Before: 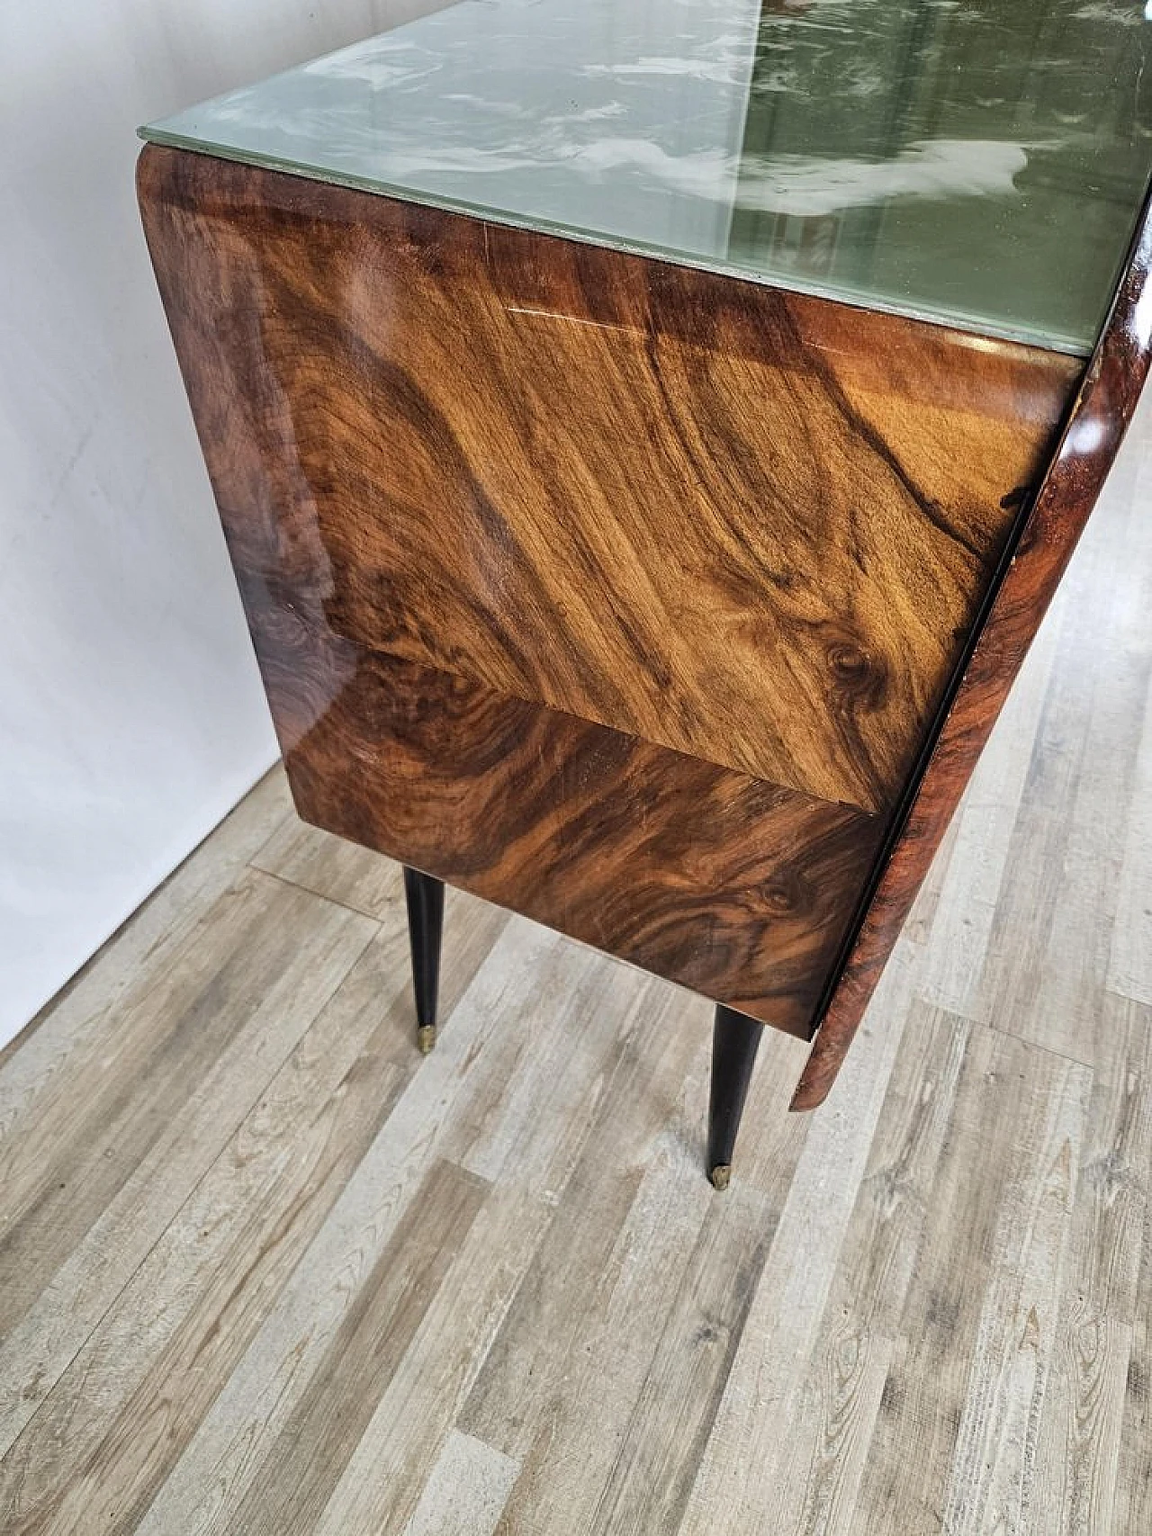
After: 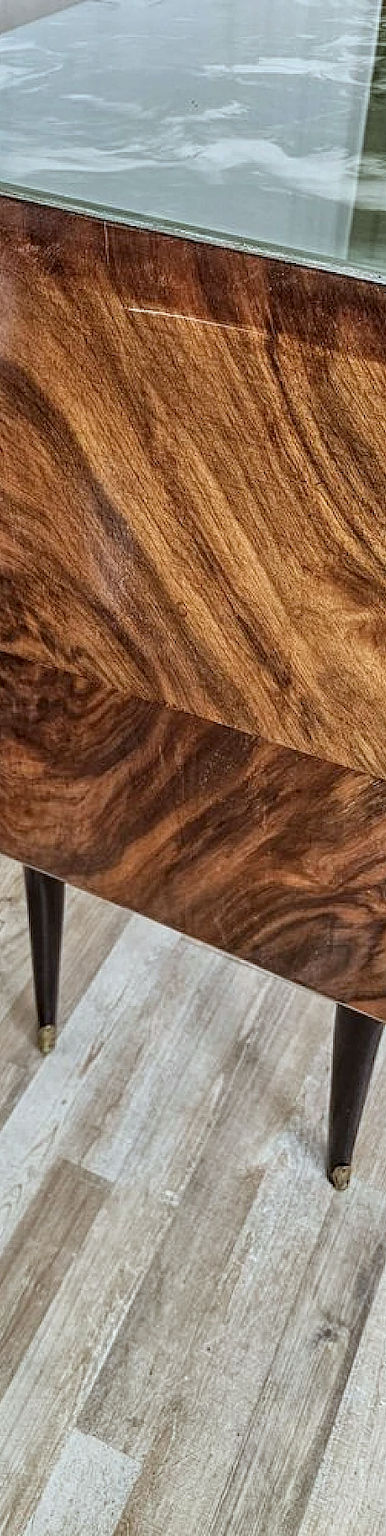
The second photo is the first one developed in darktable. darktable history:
crop: left 32.982%, right 33.352%
local contrast: on, module defaults
color zones: mix -60.7%
color correction: highlights a* -3.34, highlights b* -6.24, shadows a* 3.1, shadows b* 5.19
